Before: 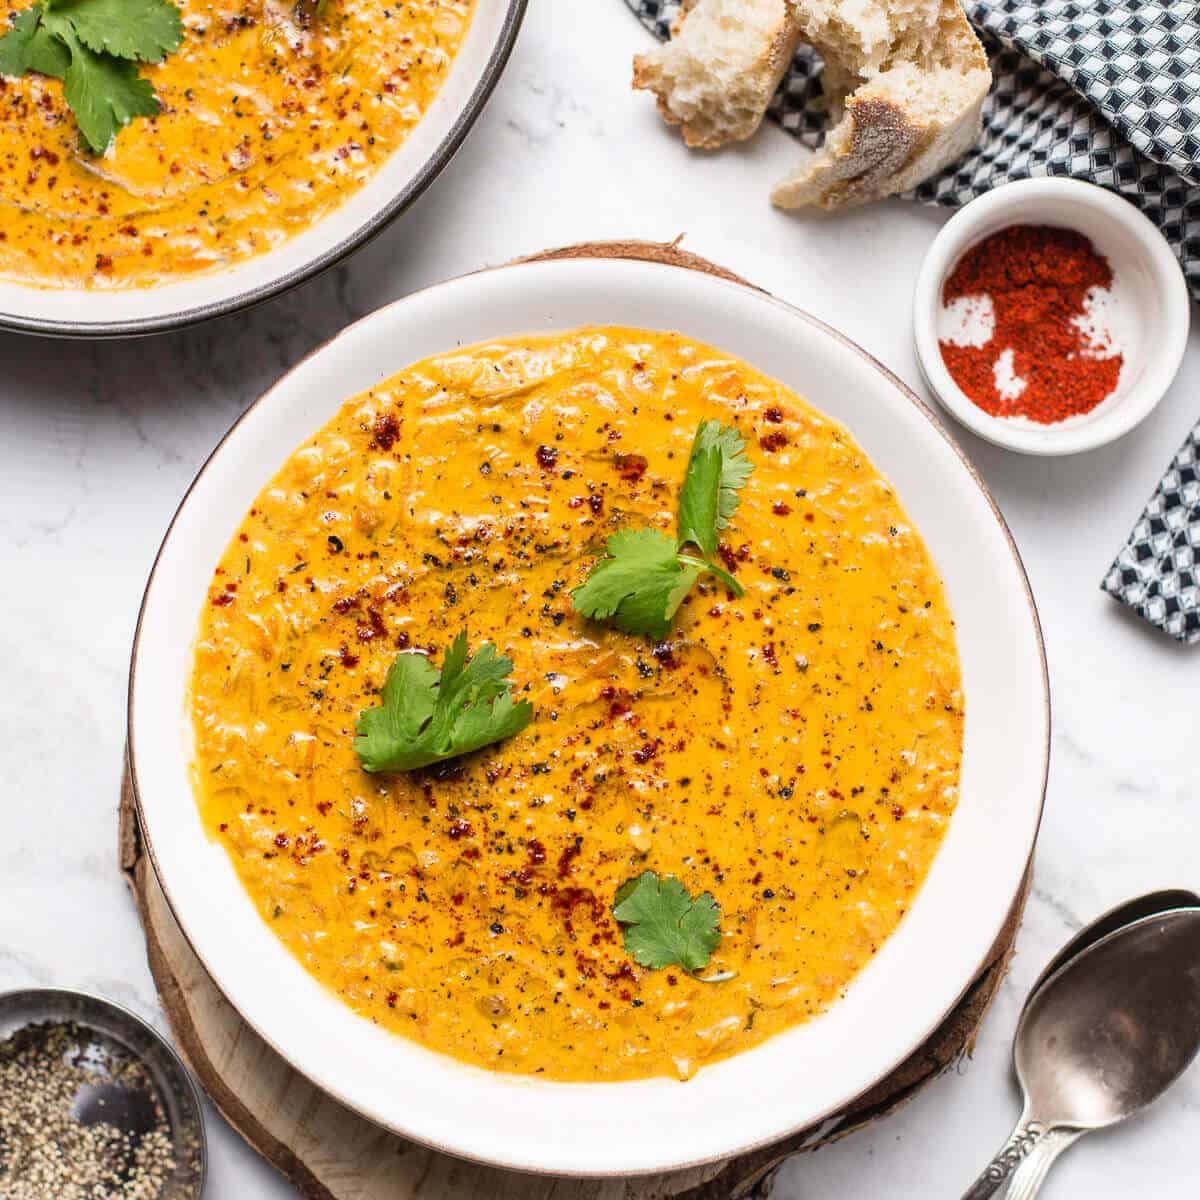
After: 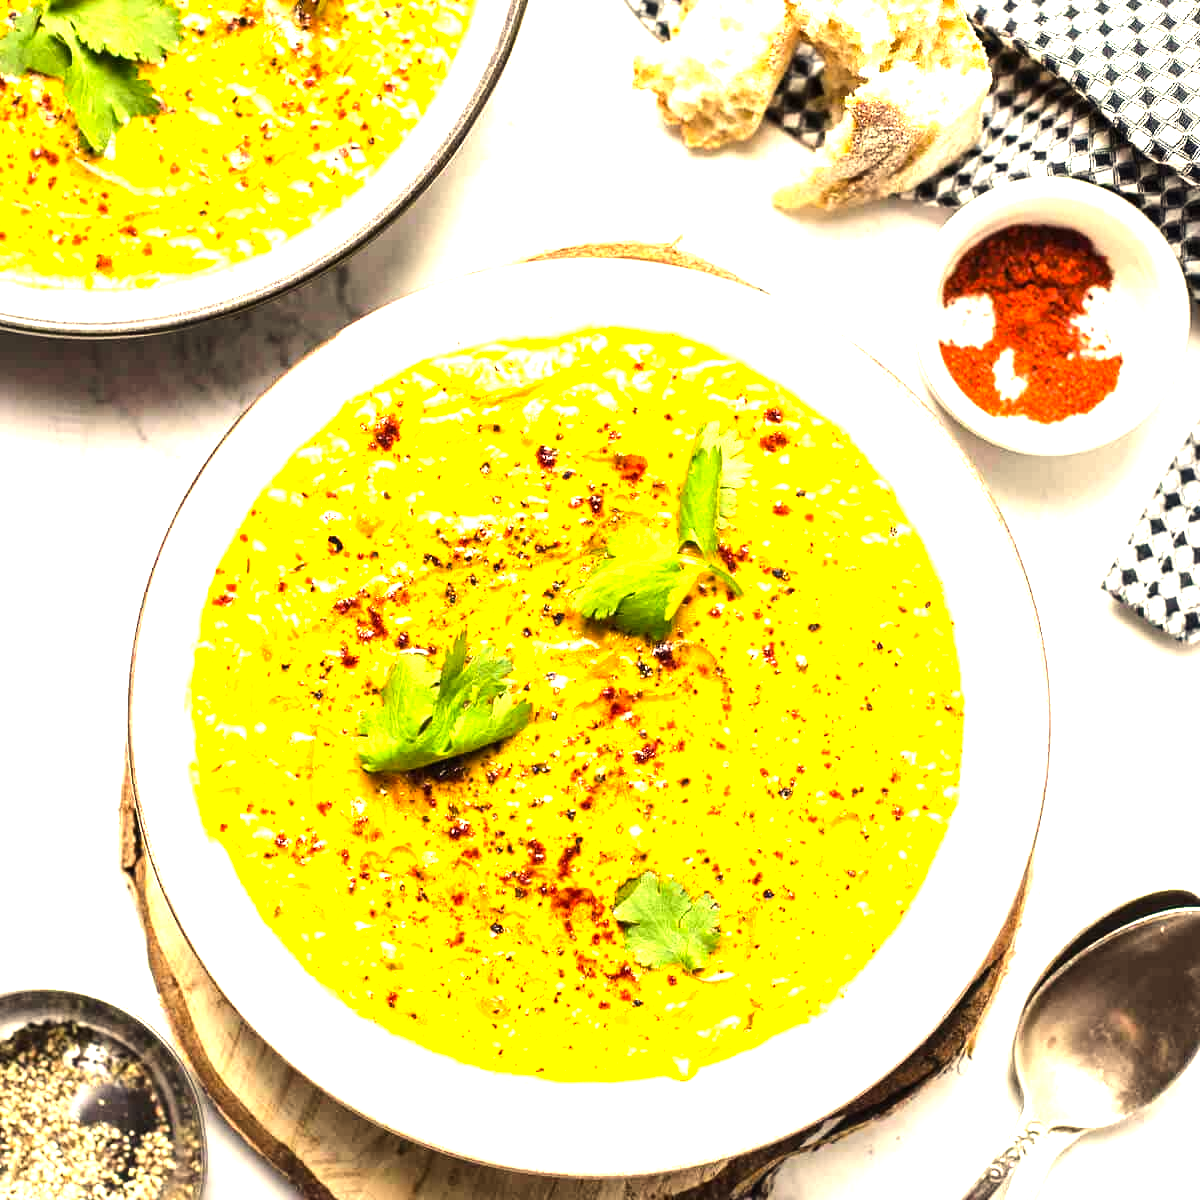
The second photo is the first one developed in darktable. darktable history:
tone equalizer: -8 EV -0.75 EV, -7 EV -0.7 EV, -6 EV -0.6 EV, -5 EV -0.4 EV, -3 EV 0.4 EV, -2 EV 0.6 EV, -1 EV 0.7 EV, +0 EV 0.75 EV, edges refinement/feathering 500, mask exposure compensation -1.57 EV, preserve details no
exposure: black level correction 0, exposure 1.125 EV, compensate exposure bias true, compensate highlight preservation false
color correction: highlights a* 2.72, highlights b* 22.8
